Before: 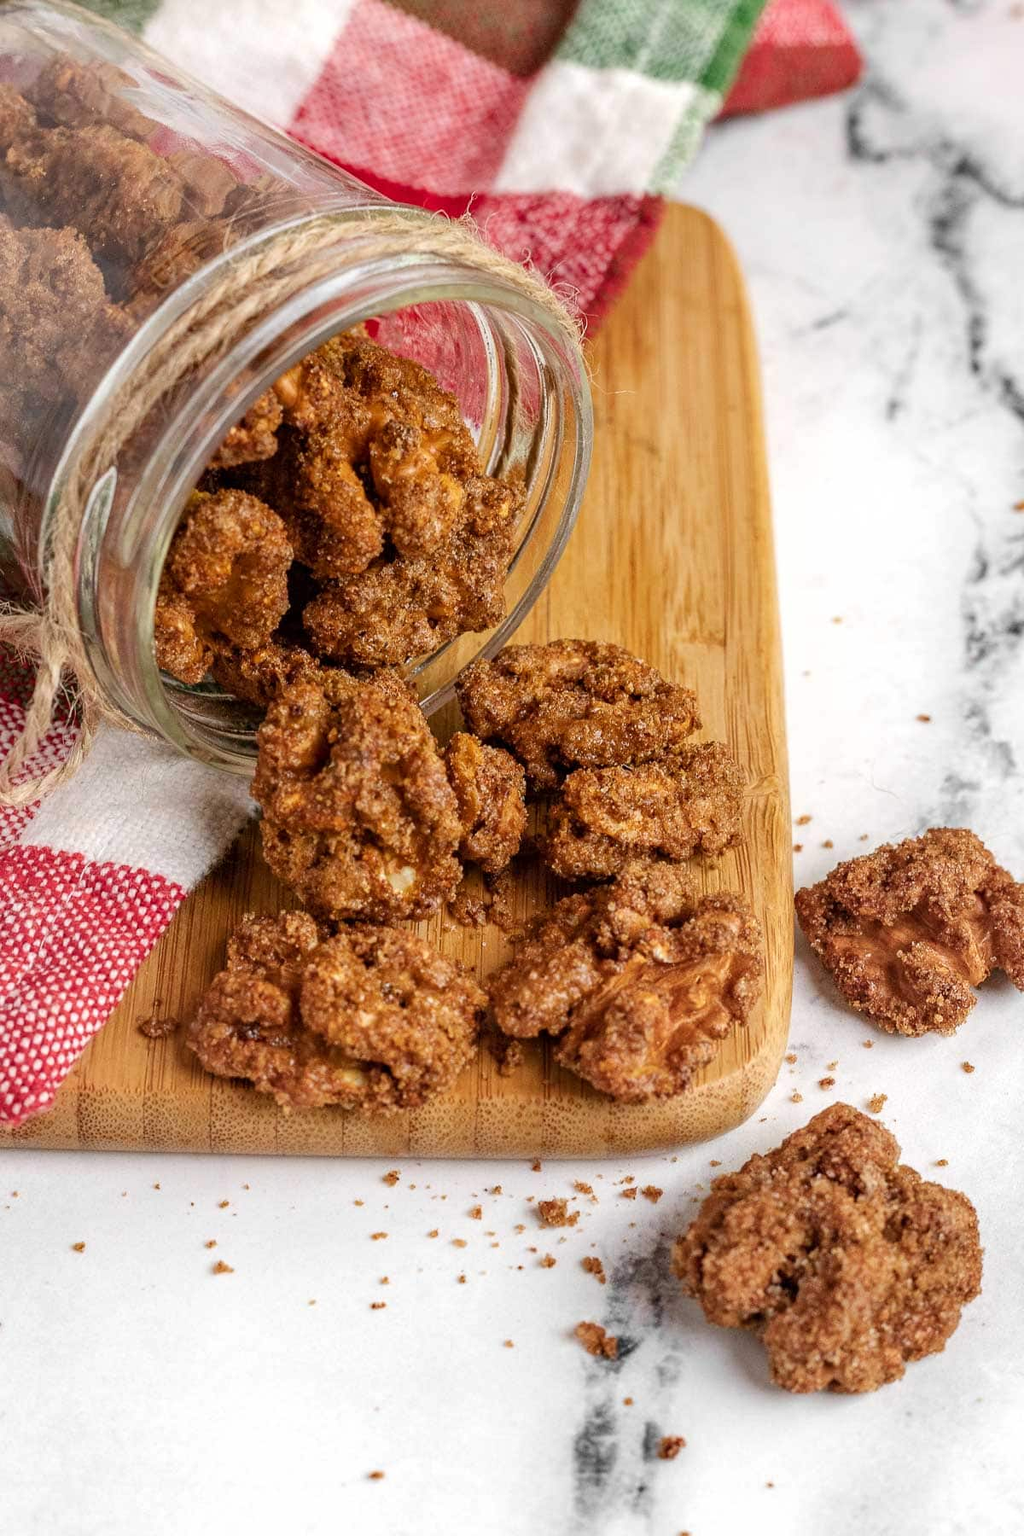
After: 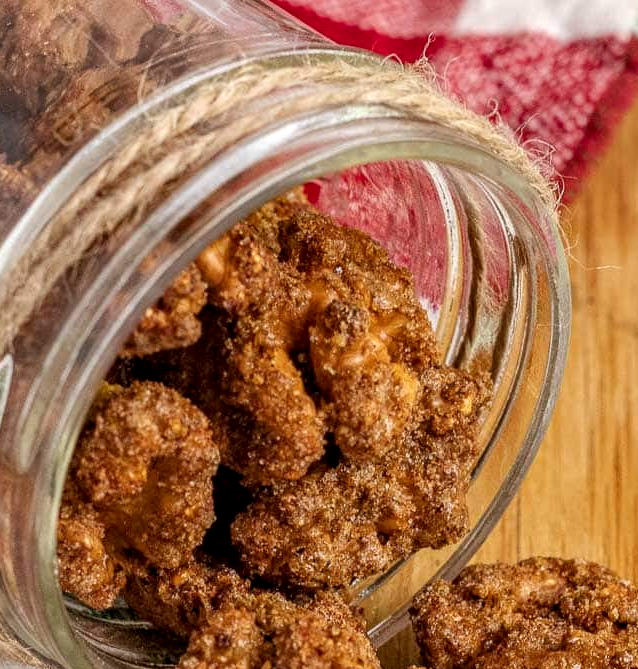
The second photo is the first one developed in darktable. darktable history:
local contrast: on, module defaults
crop: left 10.37%, top 10.718%, right 36.408%, bottom 52.093%
